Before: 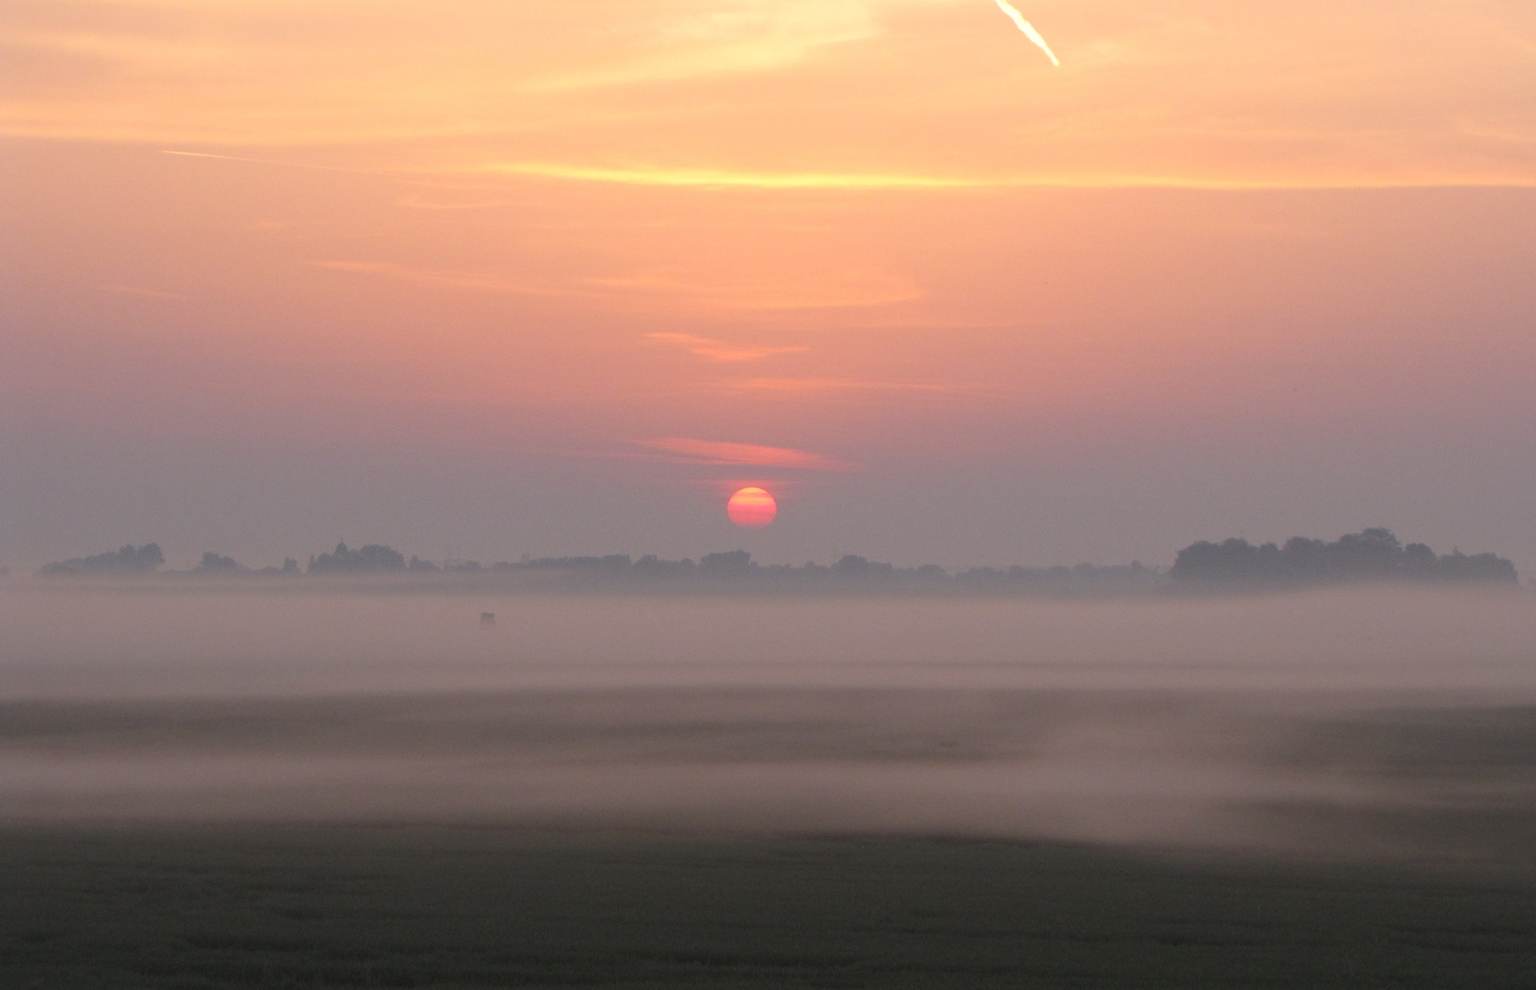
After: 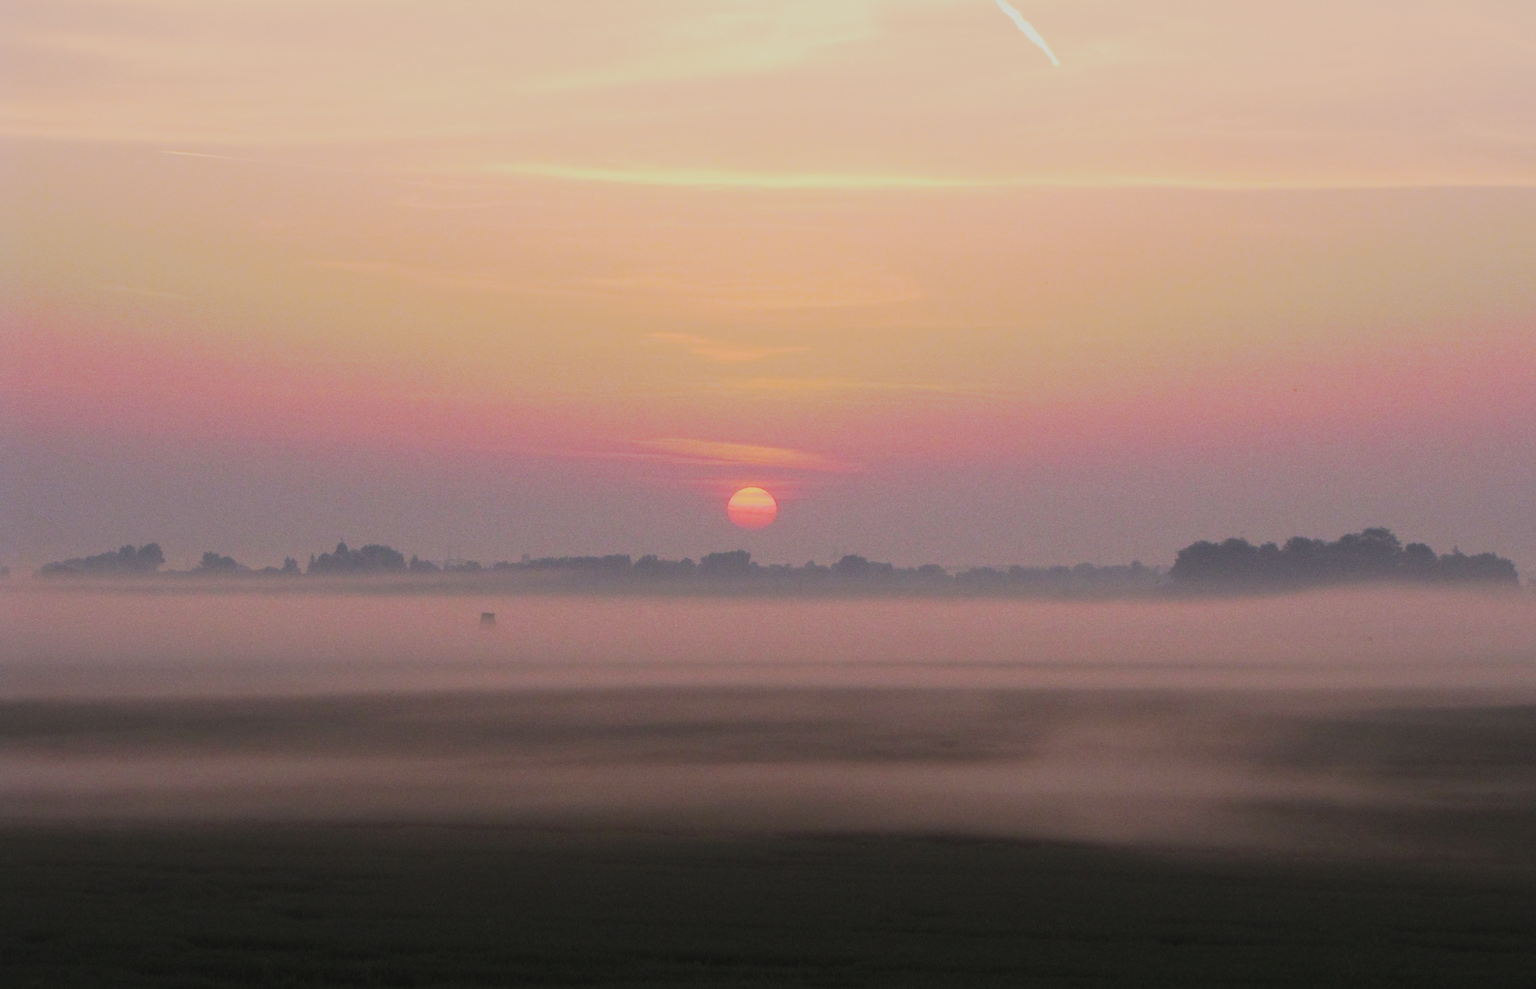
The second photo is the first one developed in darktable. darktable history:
exposure: exposure -0.462 EV, compensate highlight preservation false
tone curve: curves: ch0 [(0, 0) (0.003, 0.015) (0.011, 0.019) (0.025, 0.025) (0.044, 0.039) (0.069, 0.053) (0.1, 0.076) (0.136, 0.107) (0.177, 0.143) (0.224, 0.19) (0.277, 0.253) (0.335, 0.32) (0.399, 0.412) (0.468, 0.524) (0.543, 0.668) (0.623, 0.717) (0.709, 0.769) (0.801, 0.82) (0.898, 0.865) (1, 1)], preserve colors none
